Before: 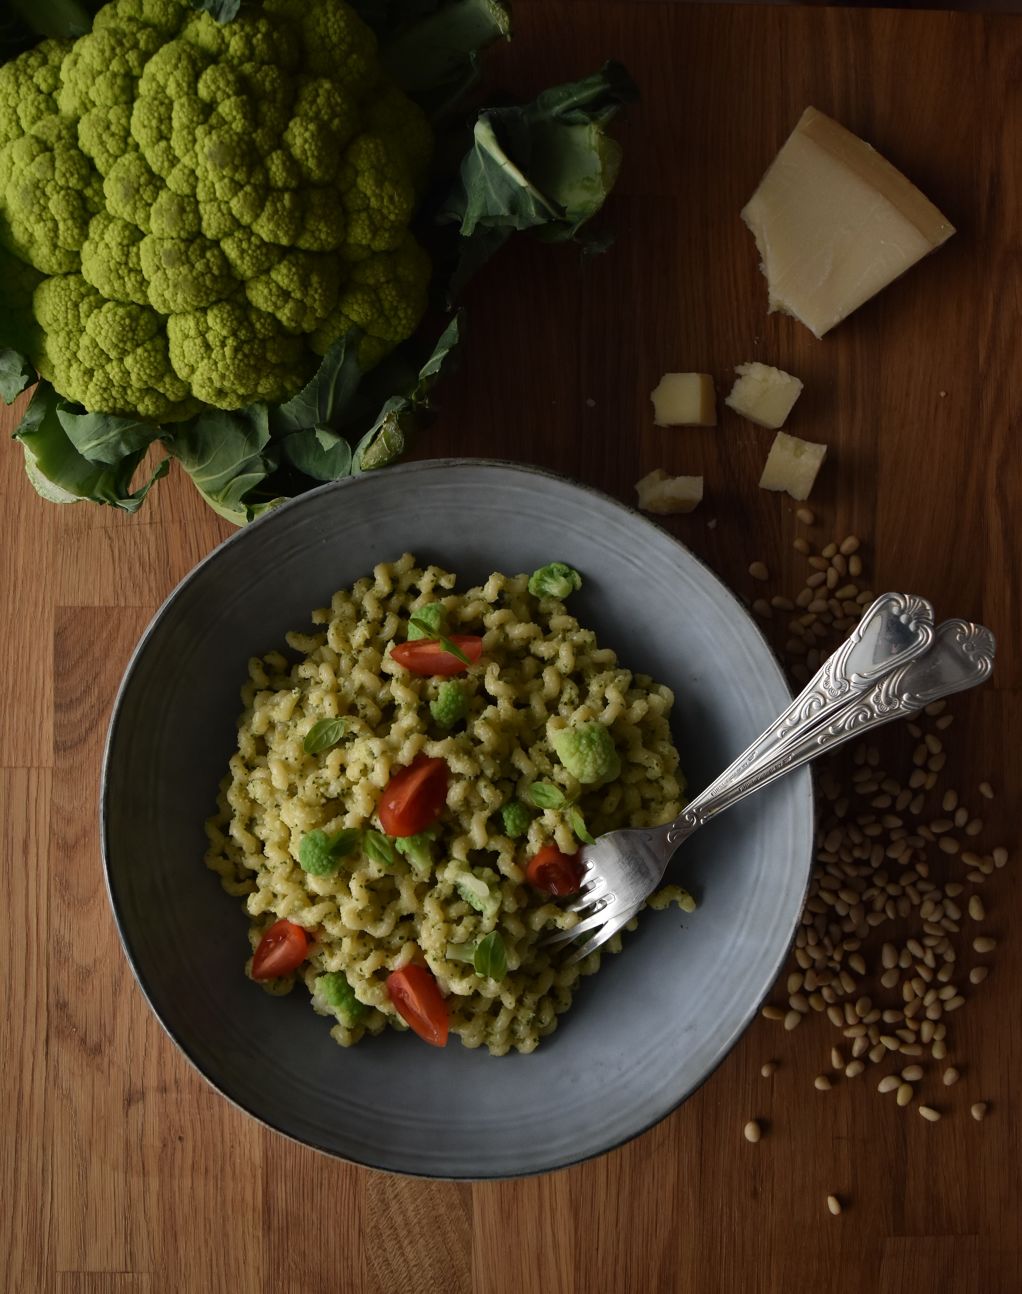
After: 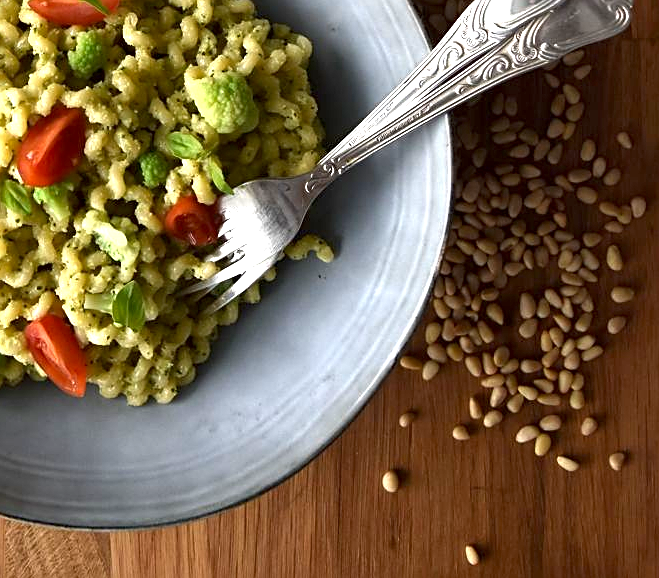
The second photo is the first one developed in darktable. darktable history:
exposure: black level correction 0.001, exposure 0.295 EV, compensate exposure bias true, compensate highlight preservation false
shadows and highlights: shadows 25.28, highlights -23.46
crop and rotate: left 35.511%, top 50.377%, bottom 4.948%
sharpen: on, module defaults
contrast brightness saturation: contrast 0.031, brightness -0.038
